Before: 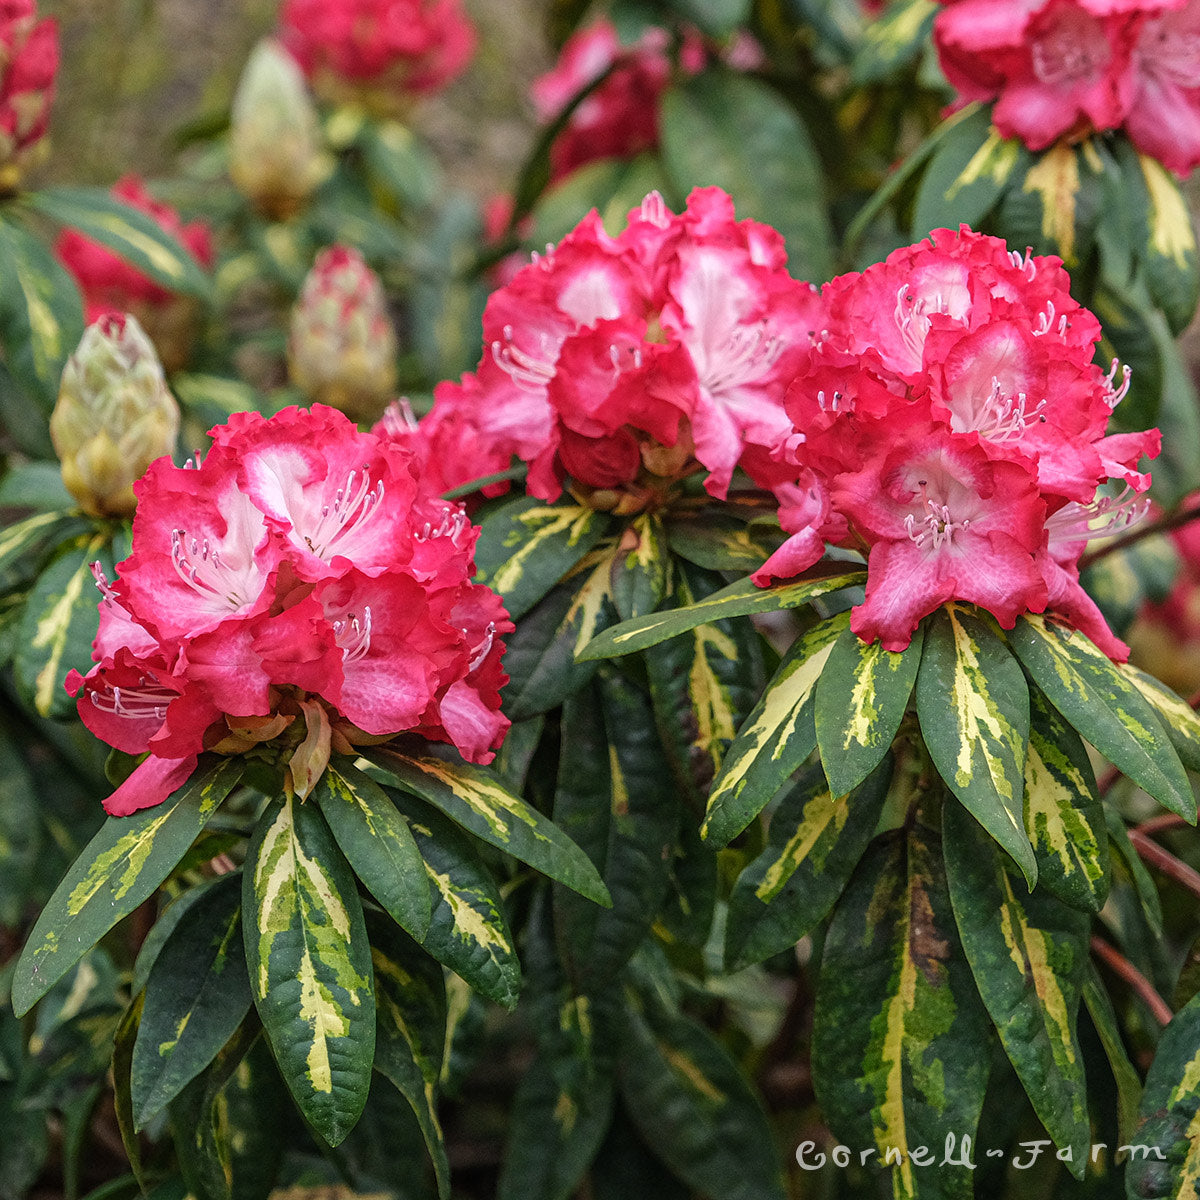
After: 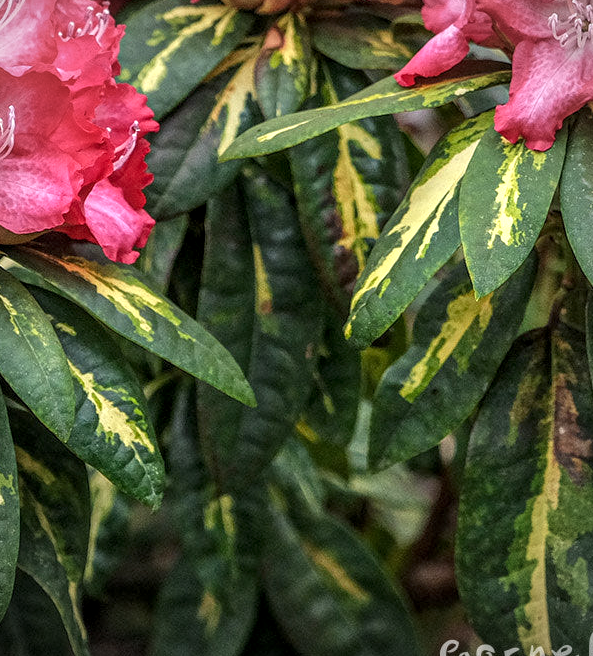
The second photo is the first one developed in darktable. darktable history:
crop: left 29.672%, top 41.786%, right 20.851%, bottom 3.487%
local contrast: on, module defaults
vignetting: fall-off radius 70%, automatic ratio true
exposure: black level correction 0.001, exposure 0.5 EV, compensate exposure bias true, compensate highlight preservation false
